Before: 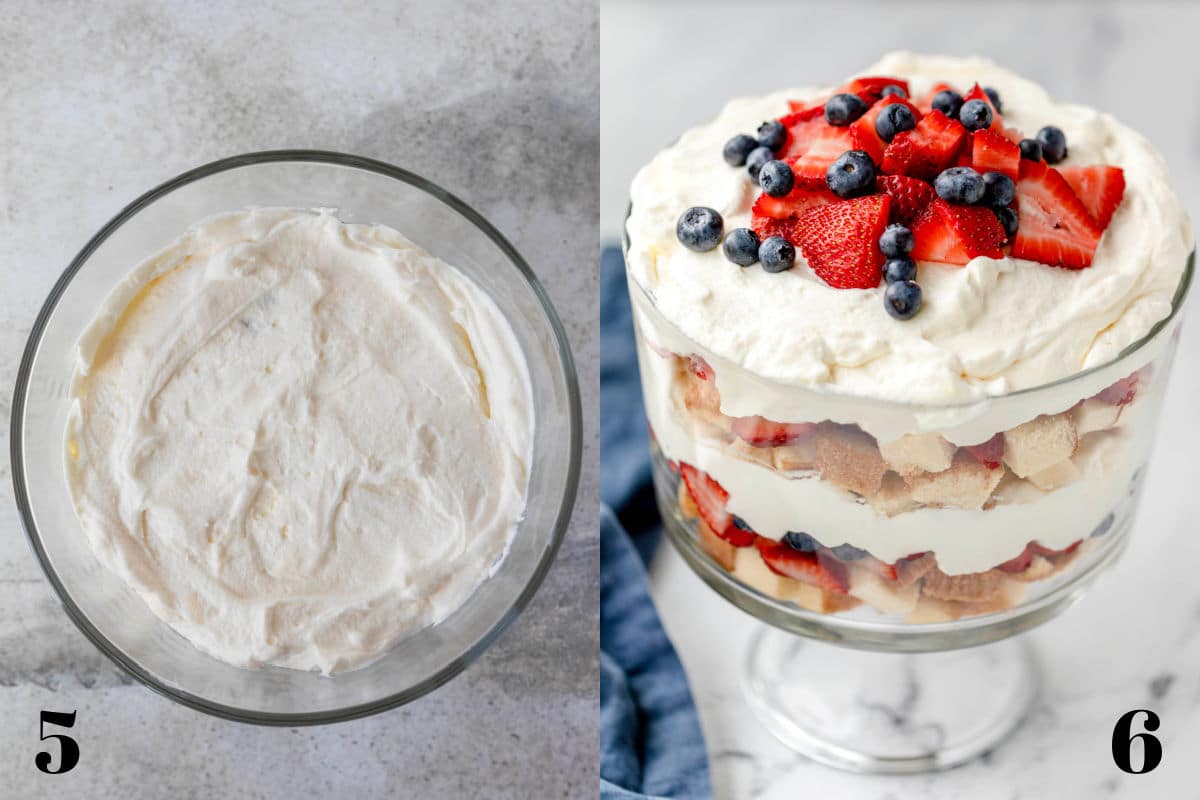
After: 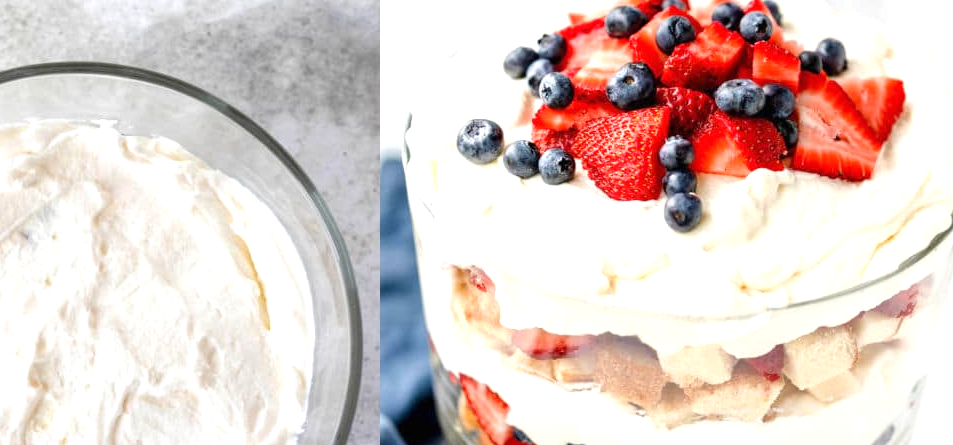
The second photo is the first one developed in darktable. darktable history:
crop: left 18.38%, top 11.092%, right 2.134%, bottom 33.217%
exposure: black level correction 0, exposure 0.7 EV, compensate exposure bias true, compensate highlight preservation false
